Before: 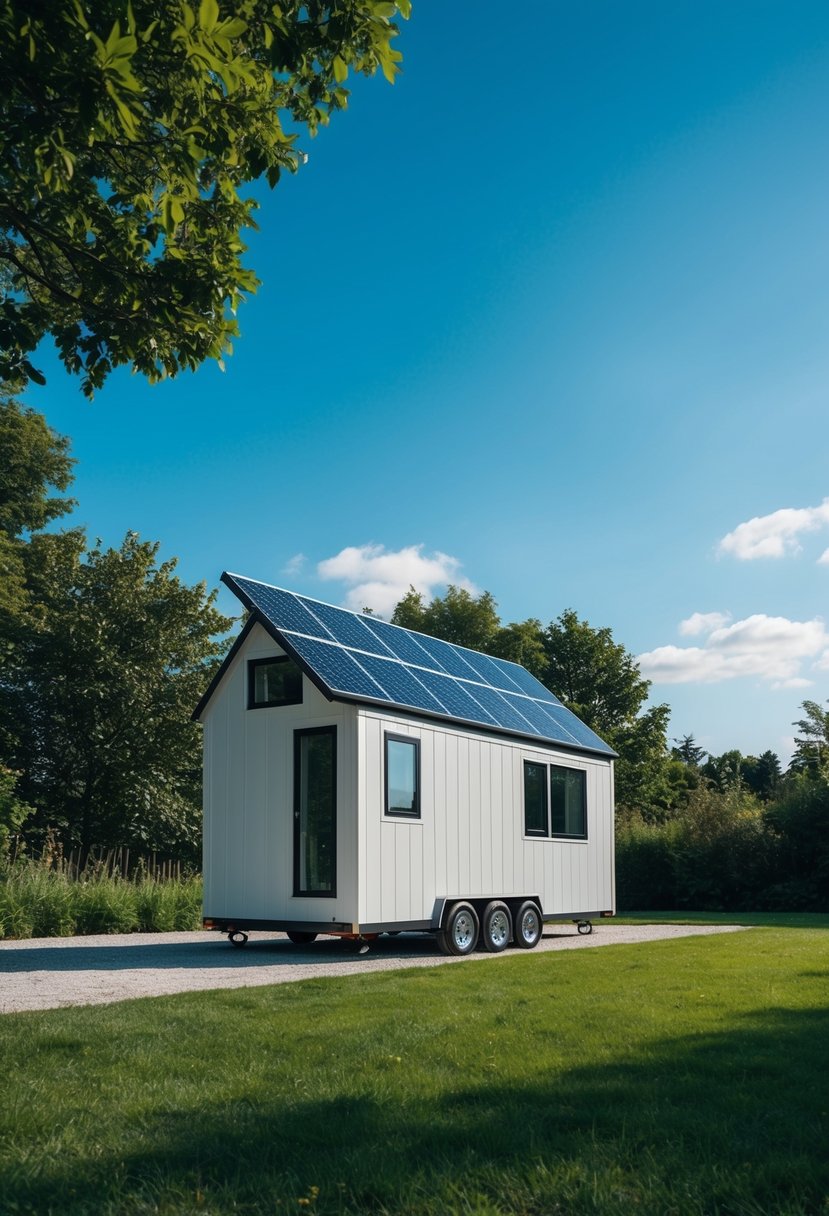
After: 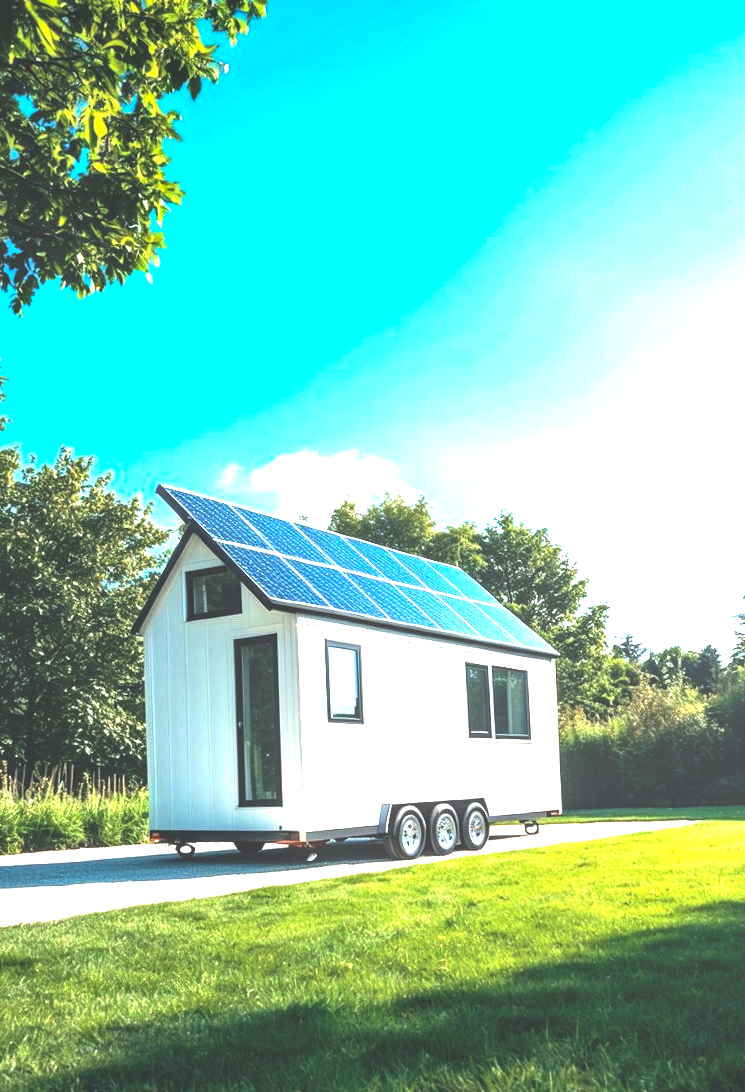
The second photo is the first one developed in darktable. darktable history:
local contrast: on, module defaults
crop and rotate: angle 1.96°, left 5.673%, top 5.673%
exposure: black level correction 0, exposure 2.327 EV, compensate exposure bias true, compensate highlight preservation false
rgb curve: curves: ch0 [(0, 0.186) (0.314, 0.284) (0.775, 0.708) (1, 1)], compensate middle gray true, preserve colors none
